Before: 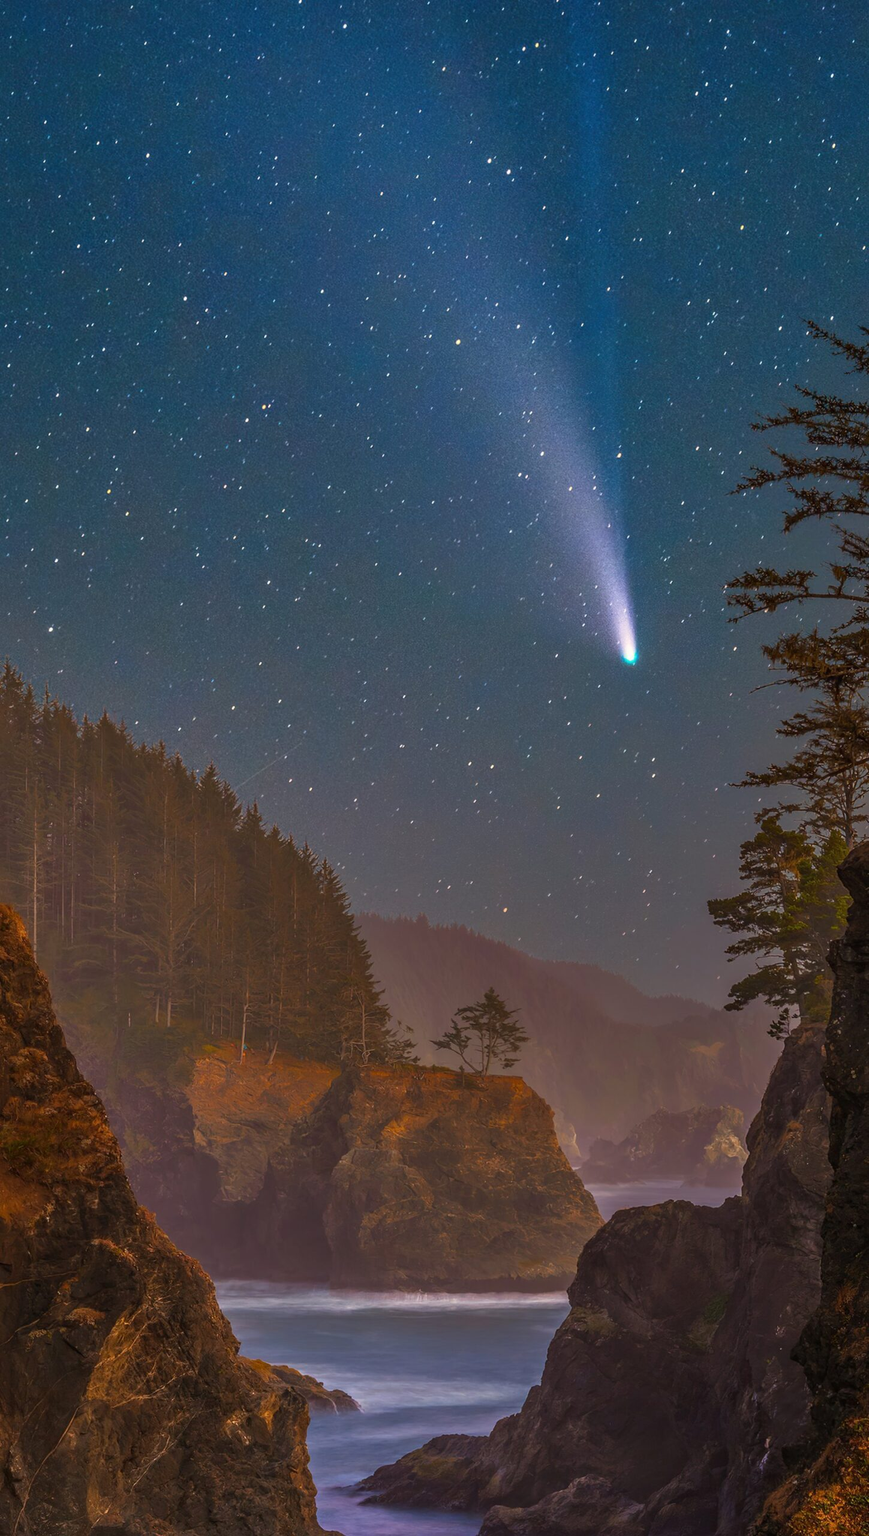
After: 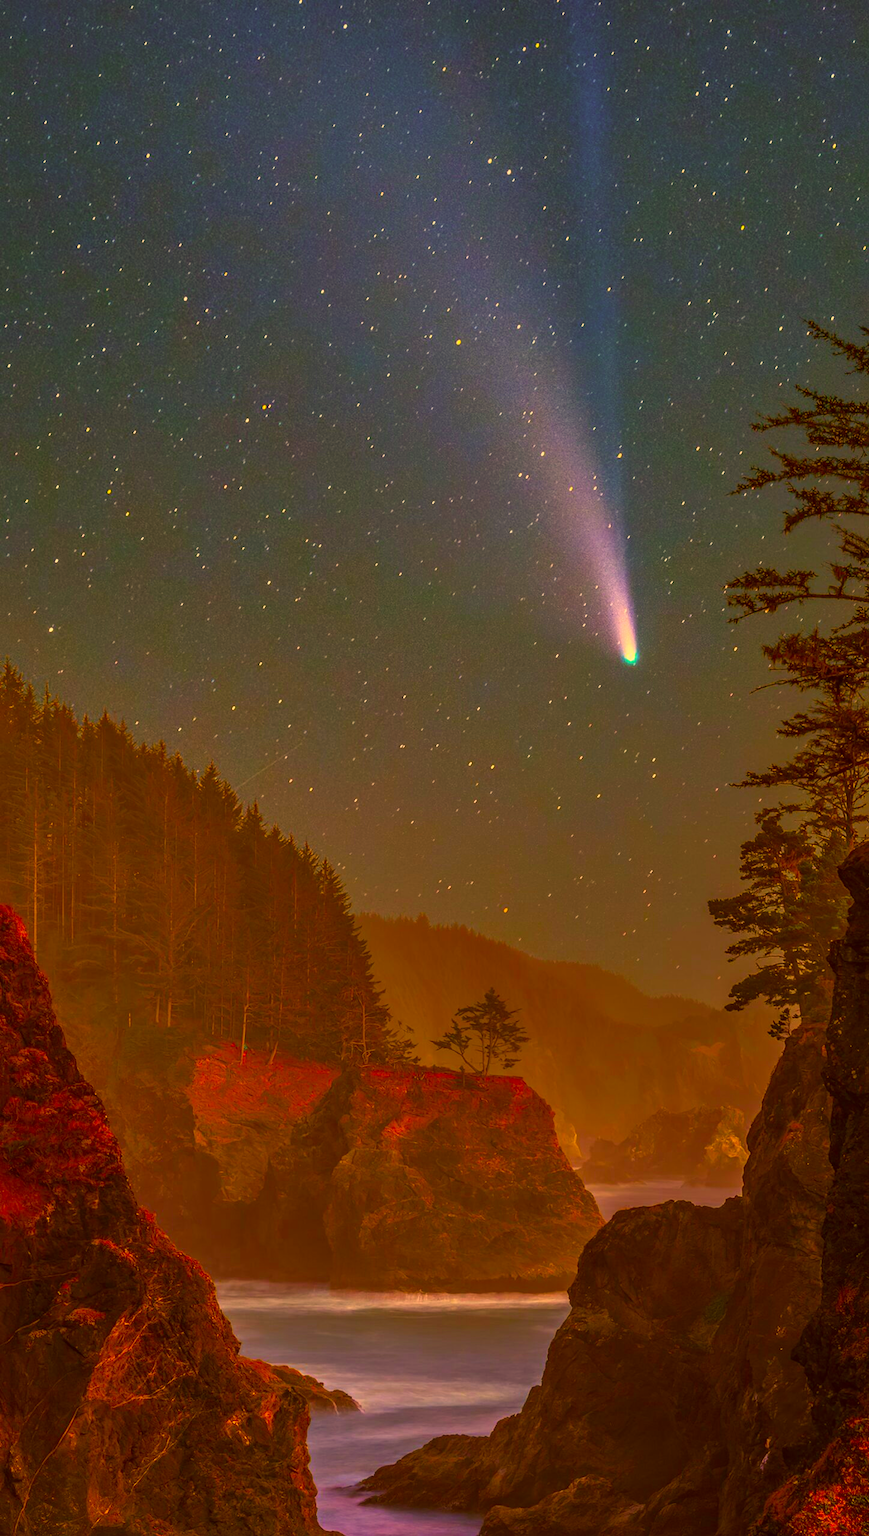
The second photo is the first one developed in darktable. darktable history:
color correction: highlights a* 10.85, highlights b* 30.68, shadows a* 2.68, shadows b* 17.92, saturation 1.75
